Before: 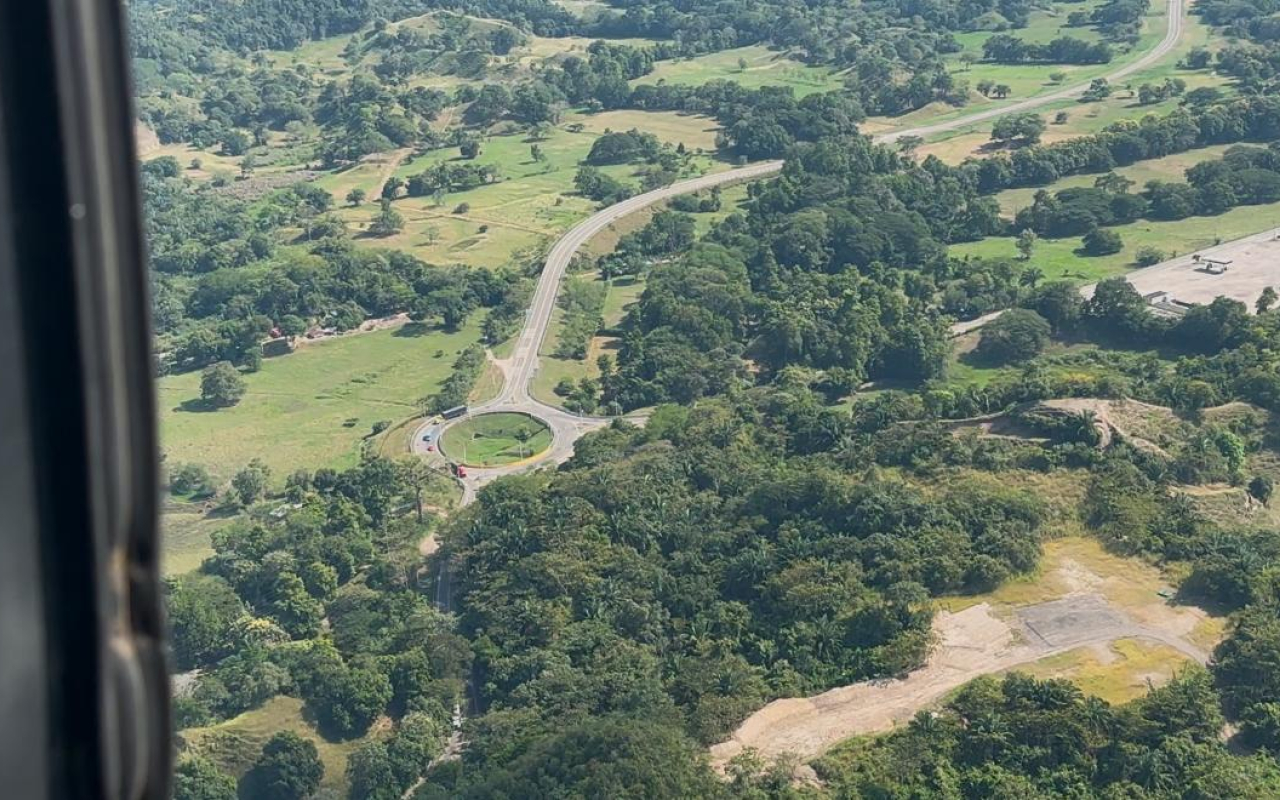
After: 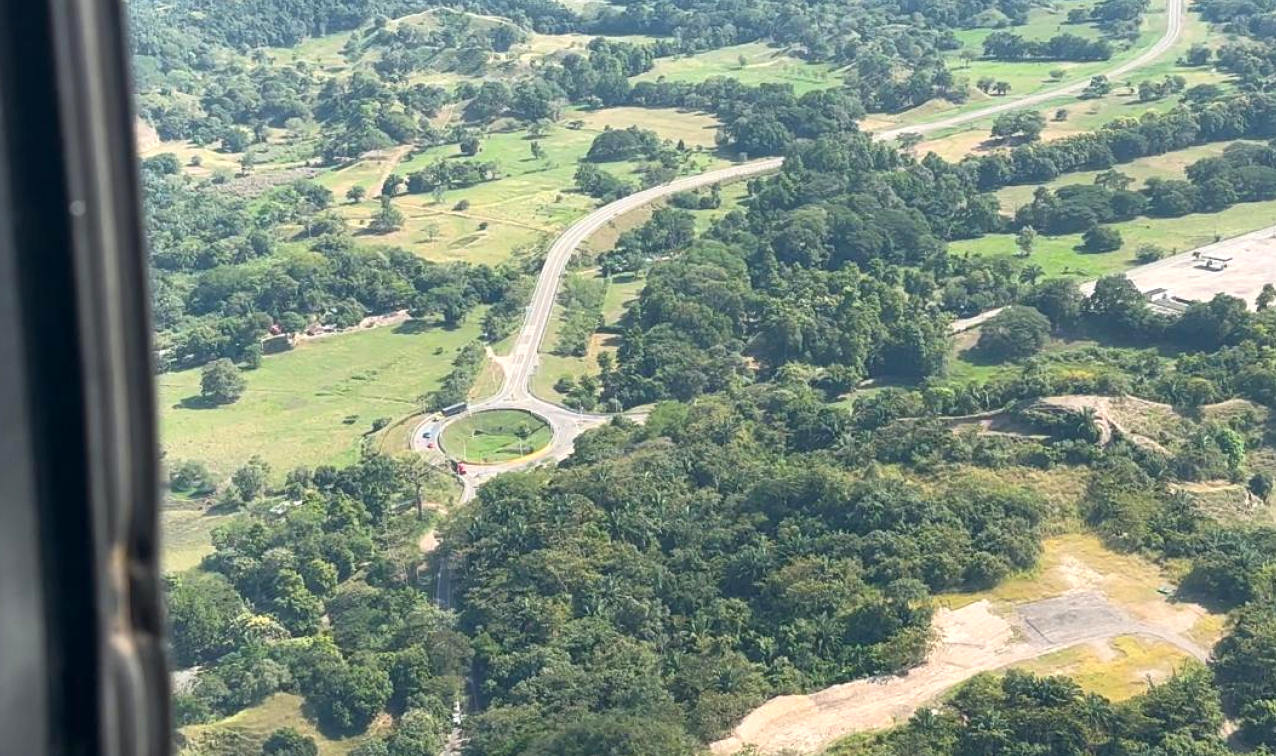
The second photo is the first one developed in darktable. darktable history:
crop: top 0.448%, right 0.264%, bottom 5.045%
exposure: exposure 0.559 EV, compensate highlight preservation false
